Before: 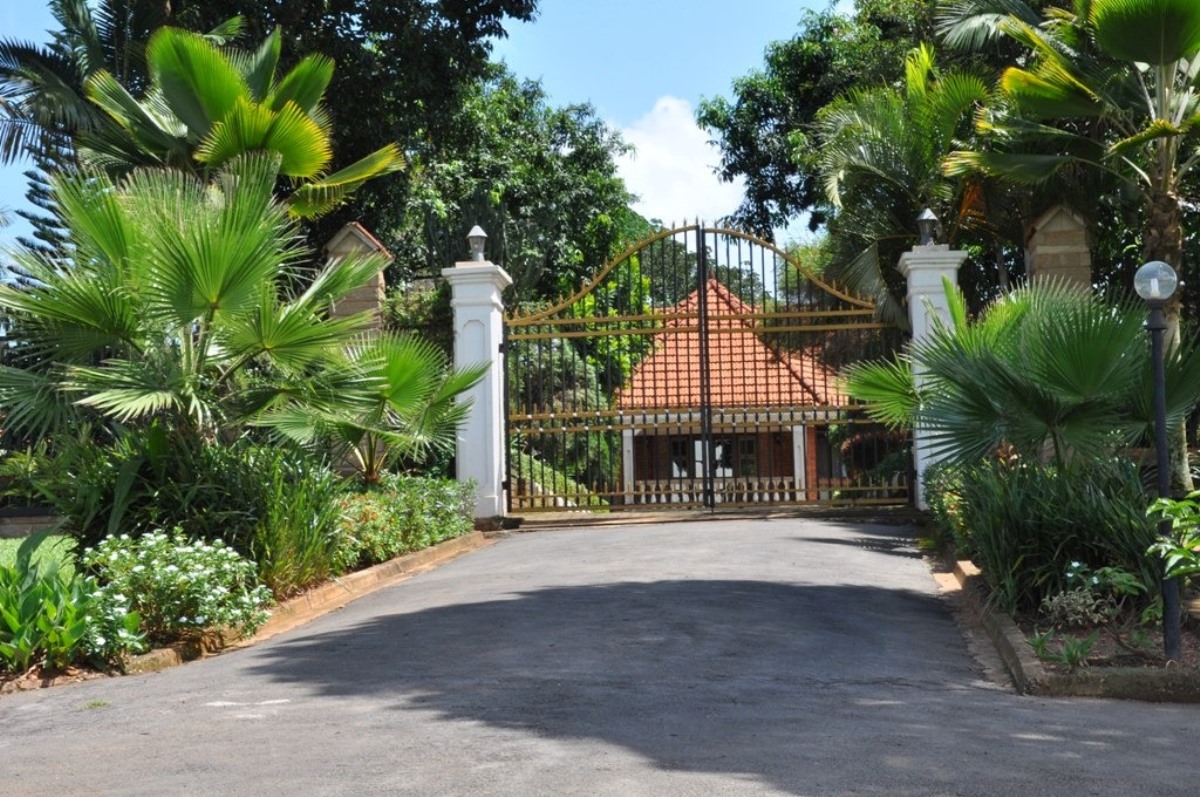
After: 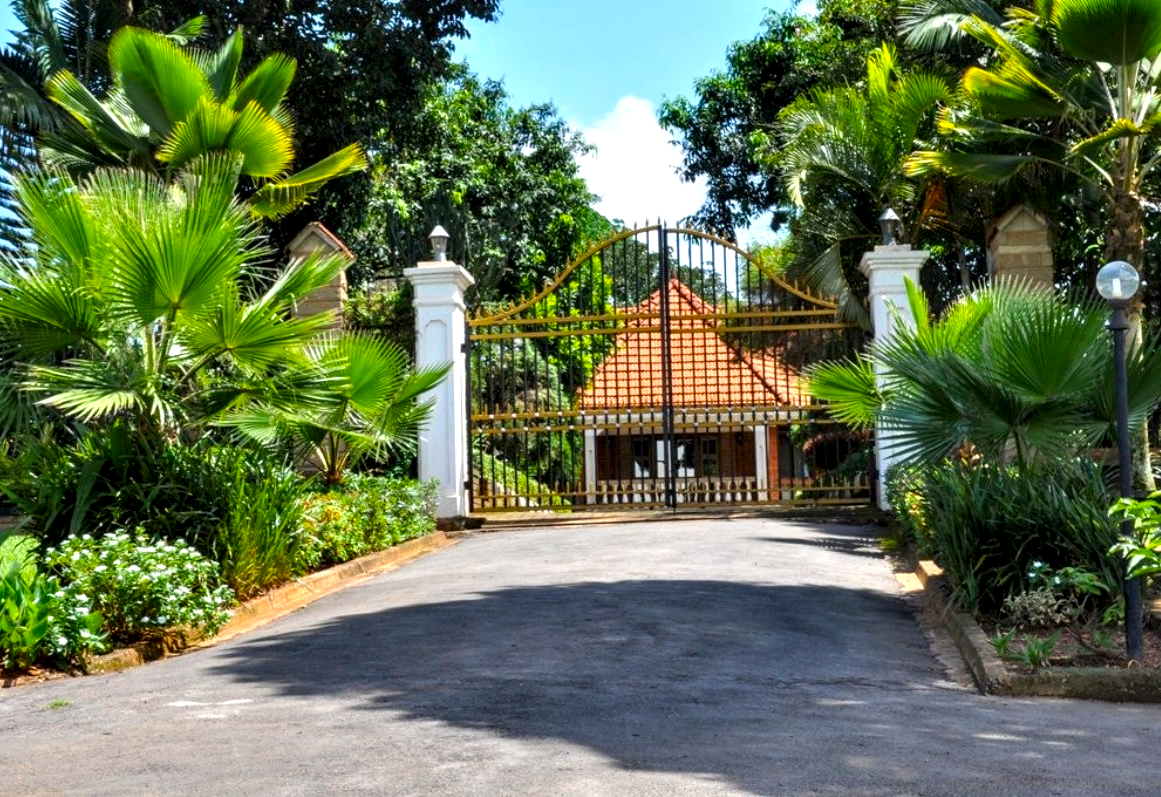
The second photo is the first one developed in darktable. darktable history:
crop and rotate: left 3.238%
local contrast: highlights 80%, shadows 57%, detail 175%, midtone range 0.602
tone equalizer: on, module defaults
exposure: exposure -0.05 EV
contrast brightness saturation: contrast -0.1, brightness 0.05, saturation 0.08
color balance rgb: perceptual saturation grading › global saturation 40%, global vibrance 15%
